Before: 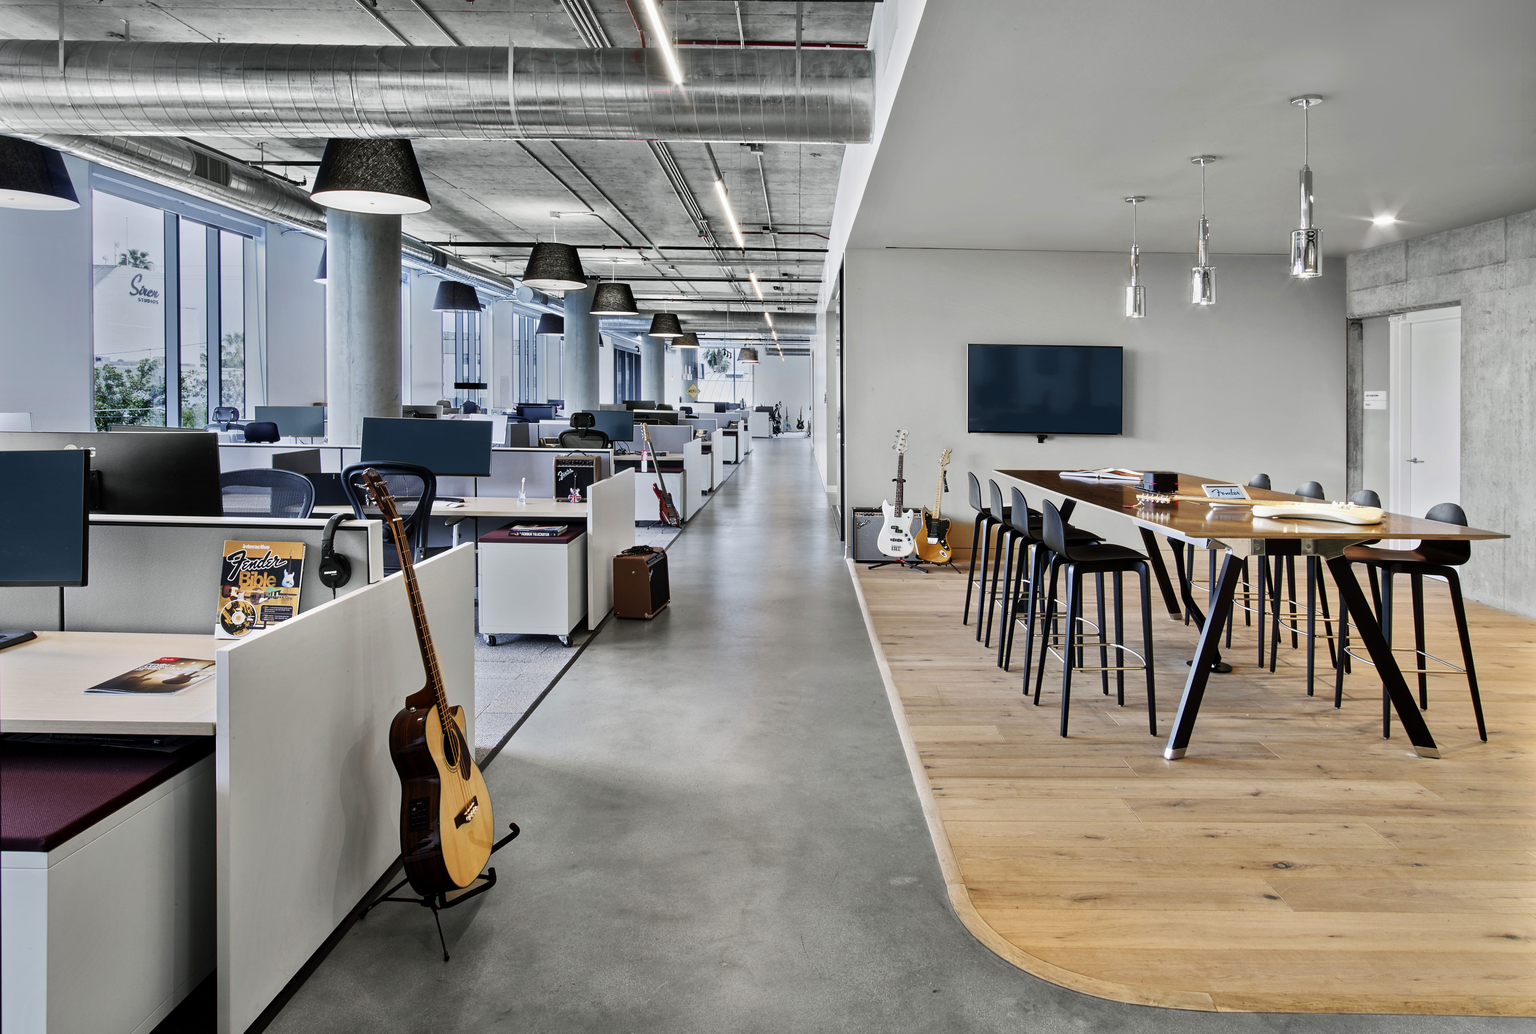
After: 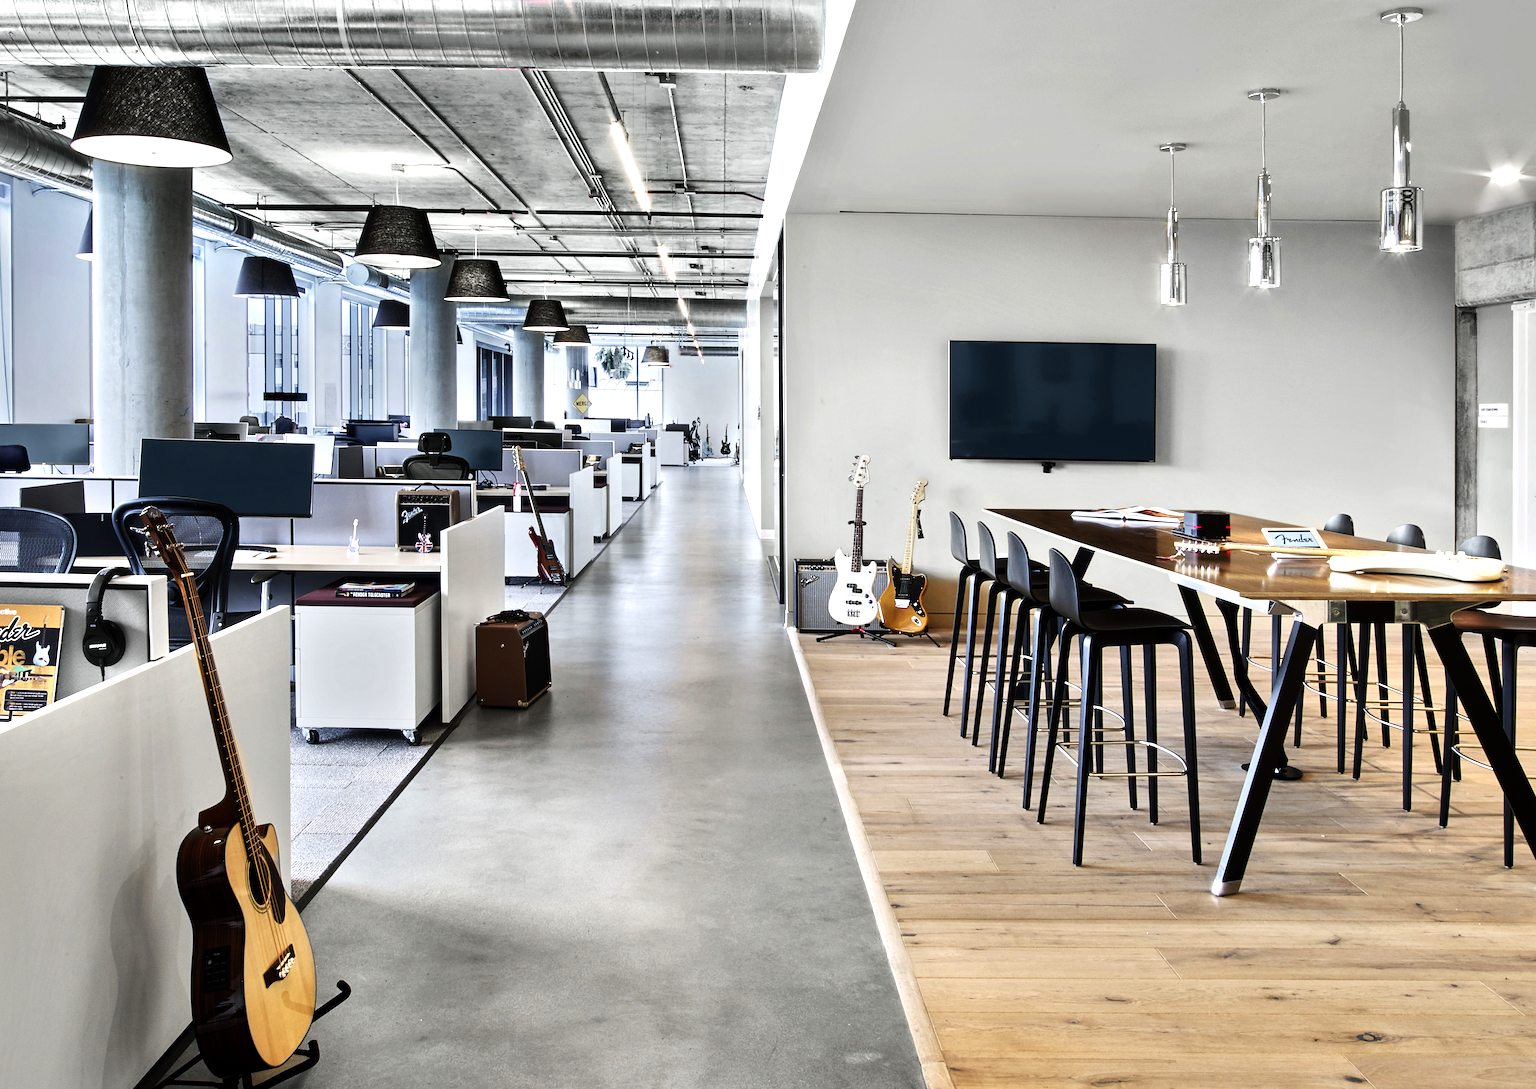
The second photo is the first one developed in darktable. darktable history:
crop: left 16.768%, top 8.653%, right 8.362%, bottom 12.485%
tone equalizer: -8 EV -0.75 EV, -7 EV -0.7 EV, -6 EV -0.6 EV, -5 EV -0.4 EV, -3 EV 0.4 EV, -2 EV 0.6 EV, -1 EV 0.7 EV, +0 EV 0.75 EV, edges refinement/feathering 500, mask exposure compensation -1.57 EV, preserve details no
